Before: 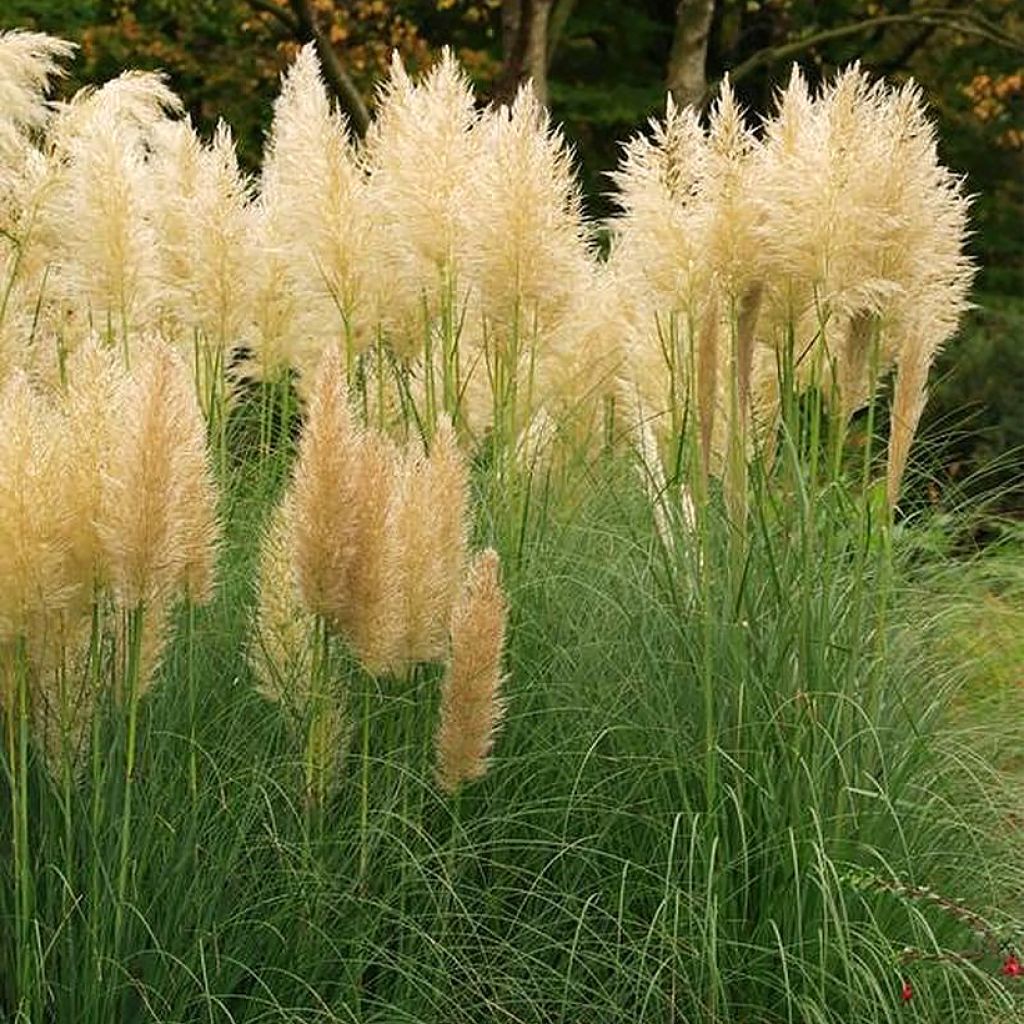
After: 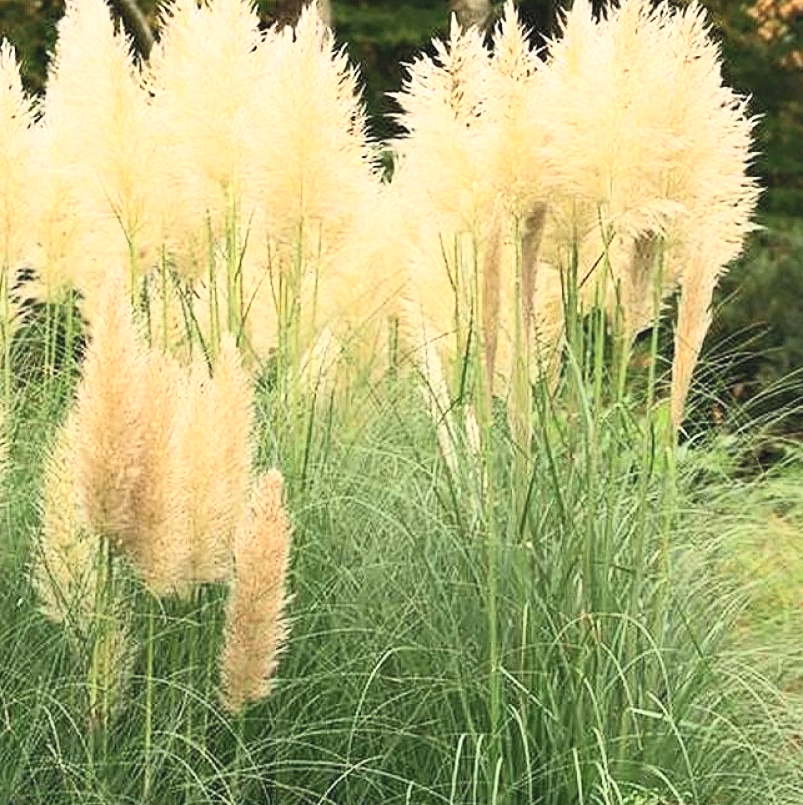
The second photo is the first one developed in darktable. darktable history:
contrast brightness saturation: contrast 0.374, brightness 0.538
crop and rotate: left 21.153%, top 7.754%, right 0.421%, bottom 13.582%
